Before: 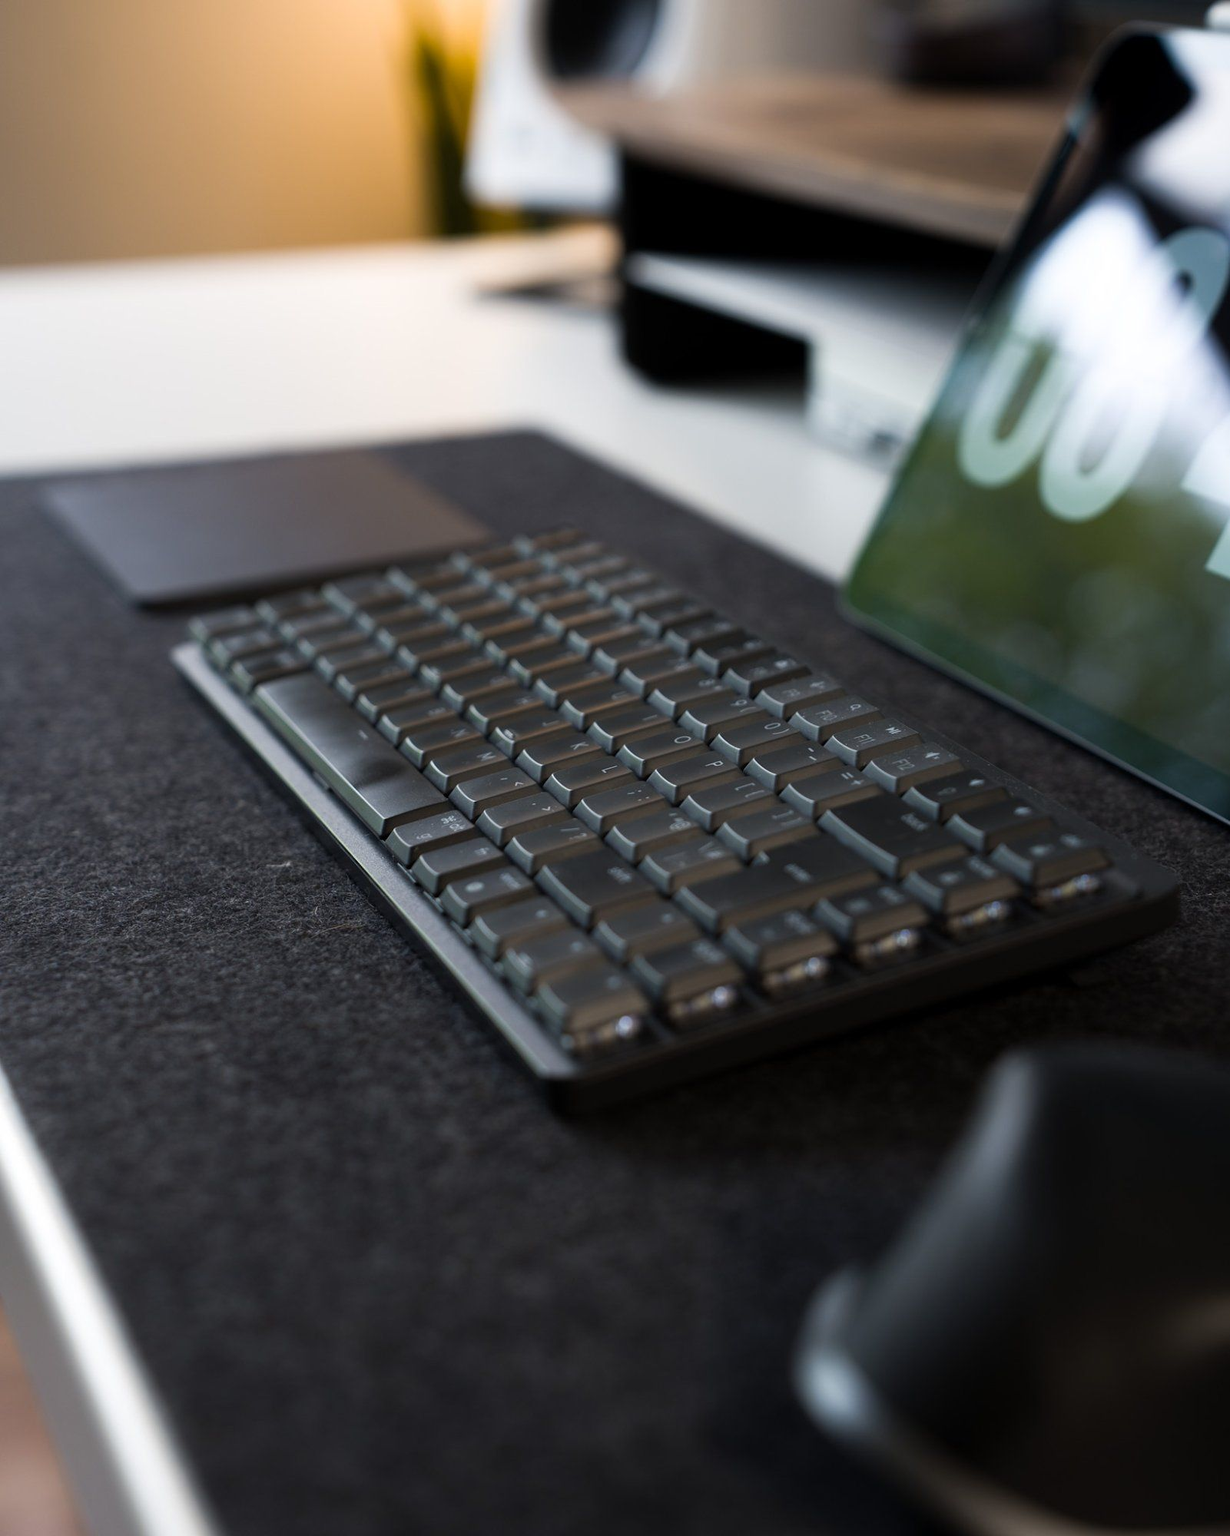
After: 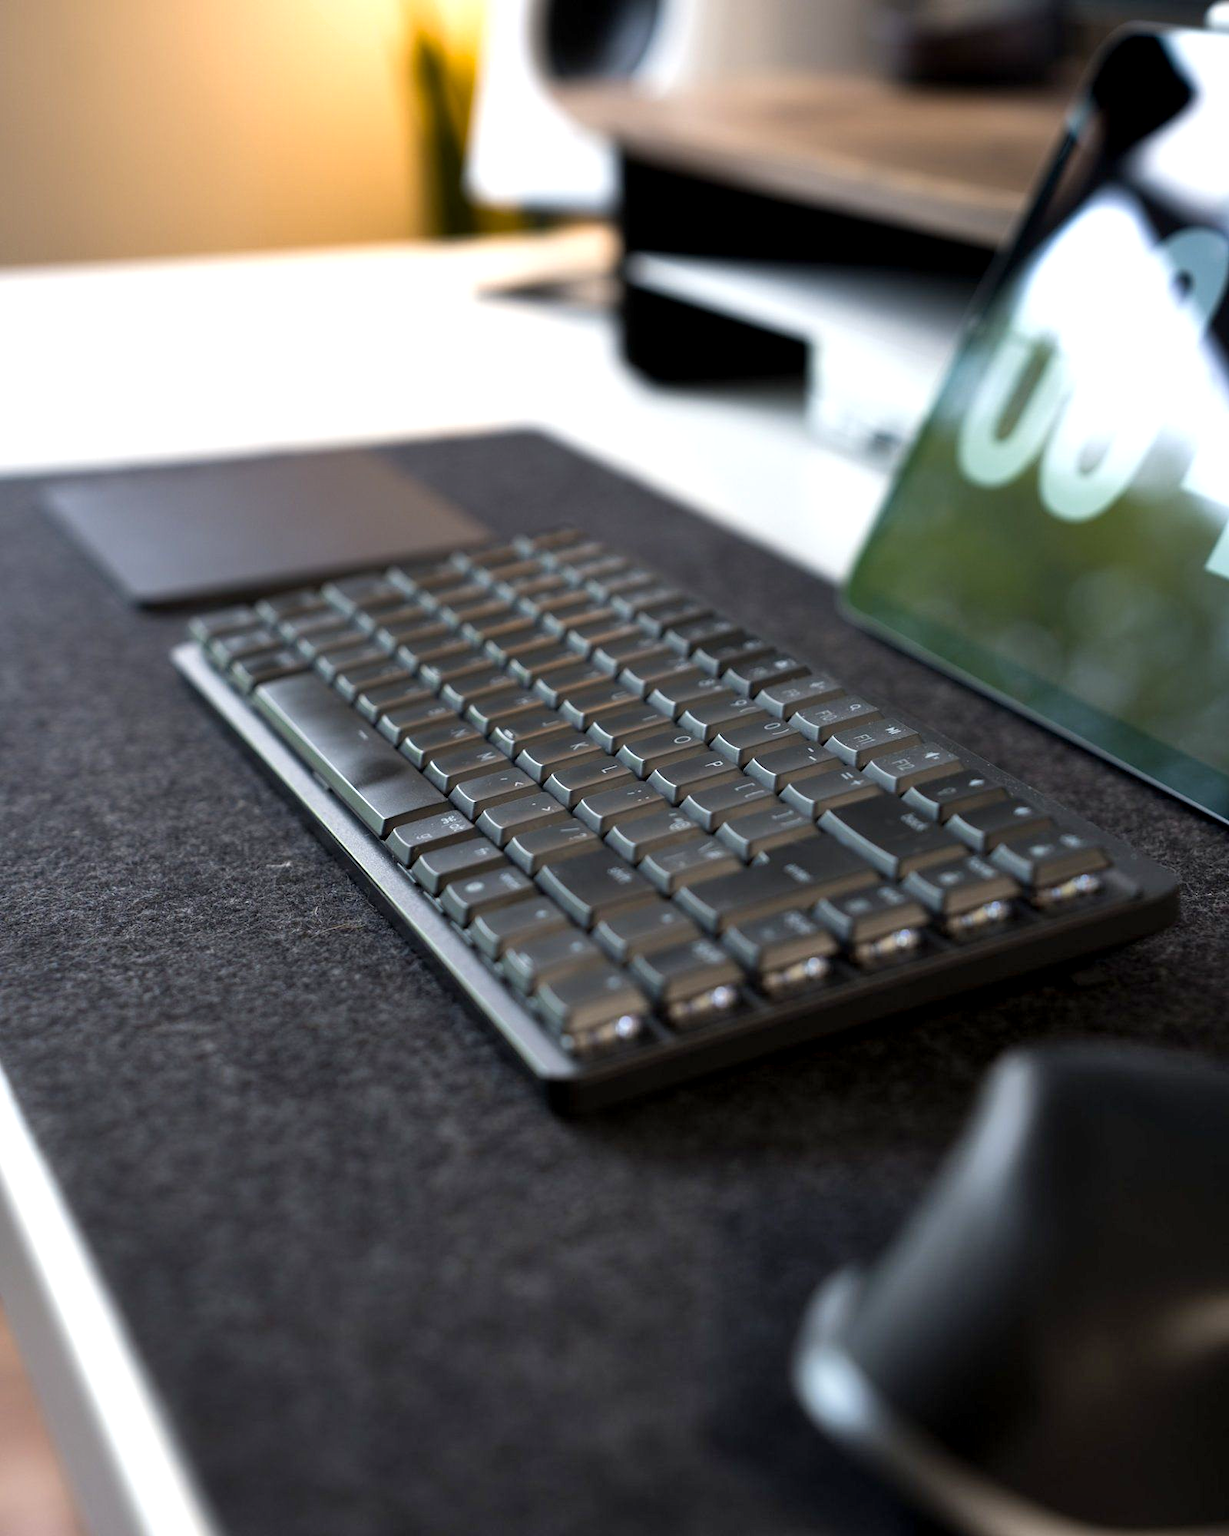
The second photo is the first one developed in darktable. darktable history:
exposure: black level correction 0.001, exposure 0.672 EV, compensate highlight preservation false
shadows and highlights: shadows 37.4, highlights -27.96, soften with gaussian
